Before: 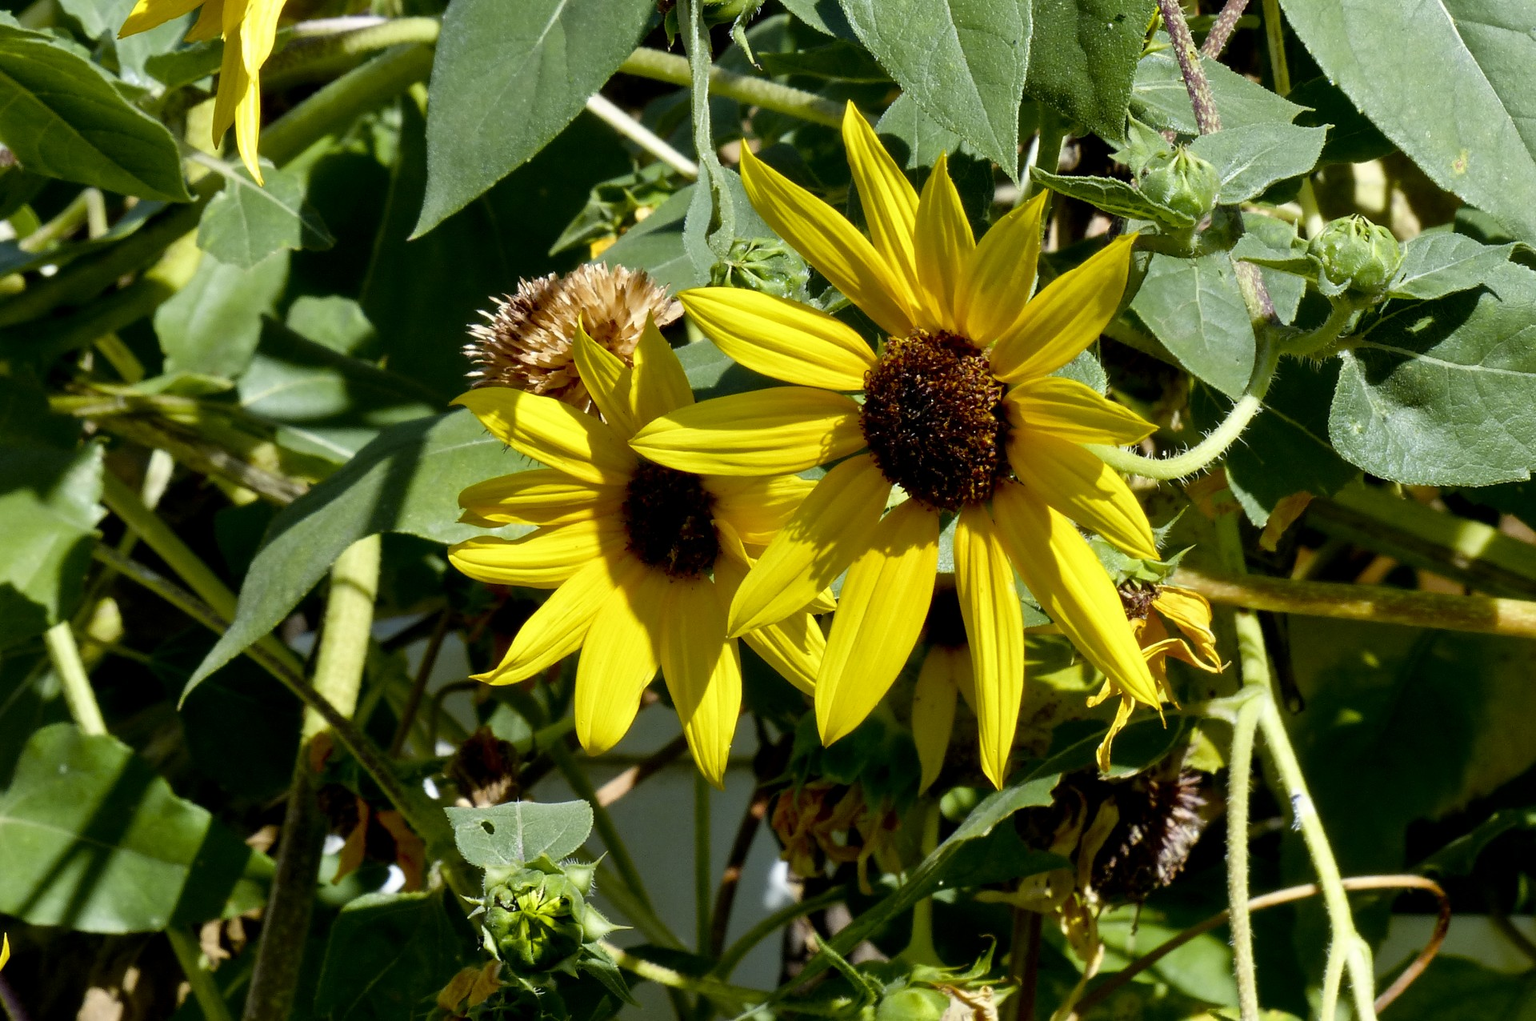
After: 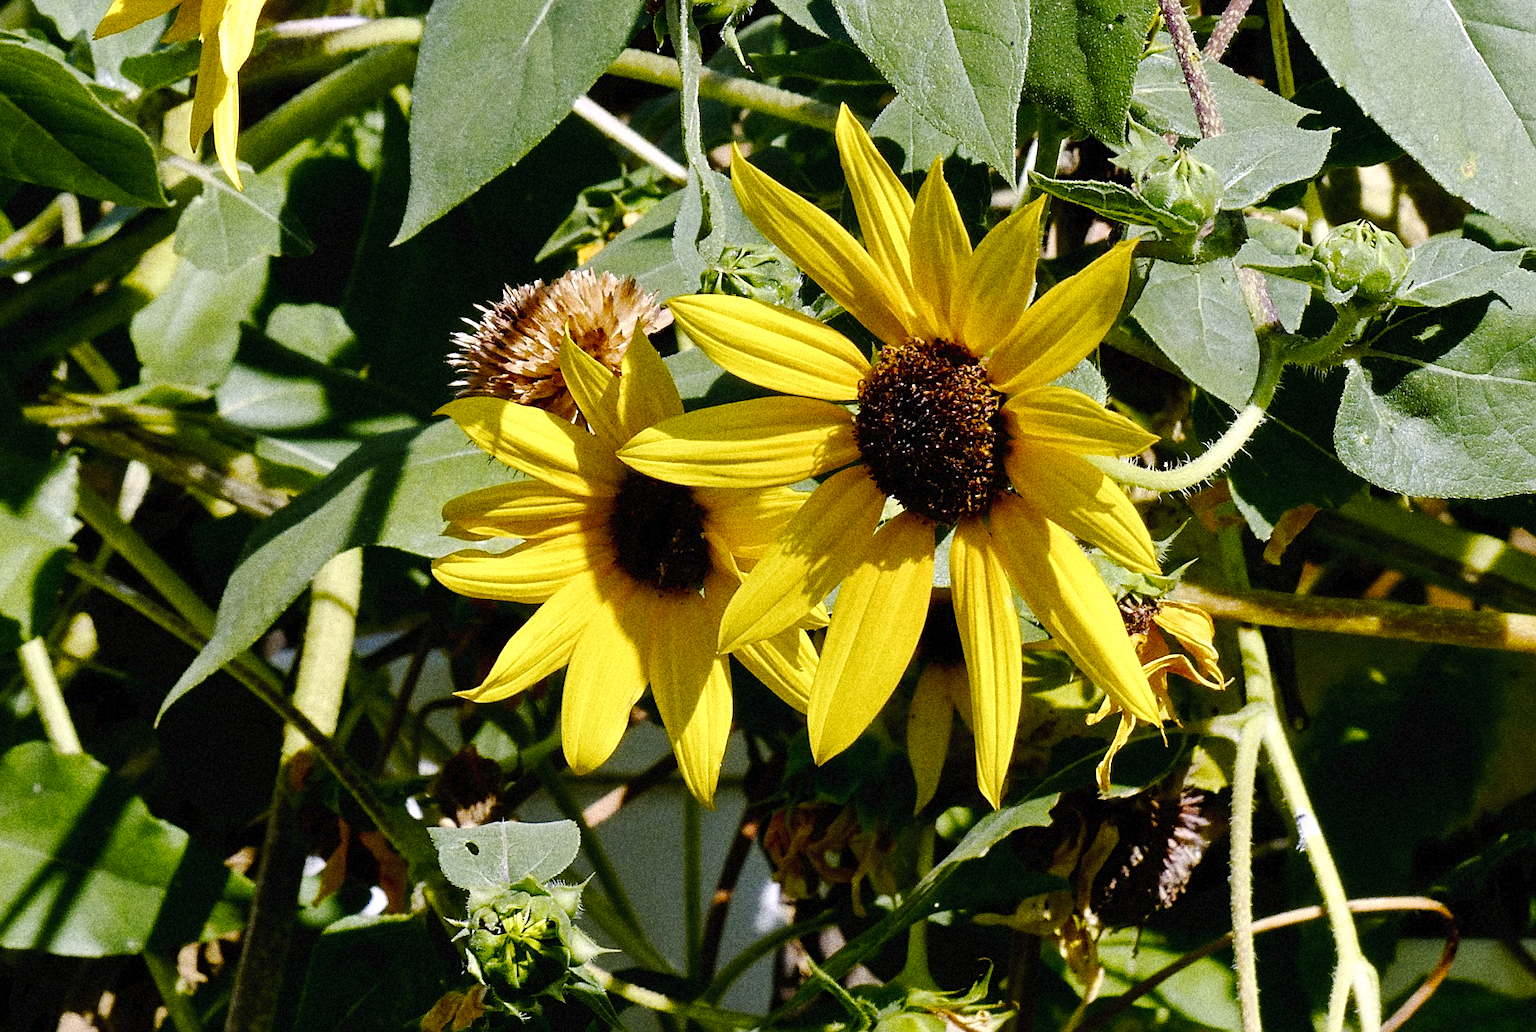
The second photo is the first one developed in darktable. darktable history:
sharpen: on, module defaults
tone curve: curves: ch0 [(0, 0) (0.003, 0.019) (0.011, 0.02) (0.025, 0.019) (0.044, 0.027) (0.069, 0.038) (0.1, 0.056) (0.136, 0.089) (0.177, 0.137) (0.224, 0.187) (0.277, 0.259) (0.335, 0.343) (0.399, 0.437) (0.468, 0.532) (0.543, 0.613) (0.623, 0.685) (0.709, 0.752) (0.801, 0.822) (0.898, 0.9) (1, 1)], preserve colors none
crop and rotate: left 1.774%, right 0.633%, bottom 1.28%
tone equalizer: on, module defaults
grain: coarseness 14.49 ISO, strength 48.04%, mid-tones bias 35%
white balance: red 1.05, blue 1.072
